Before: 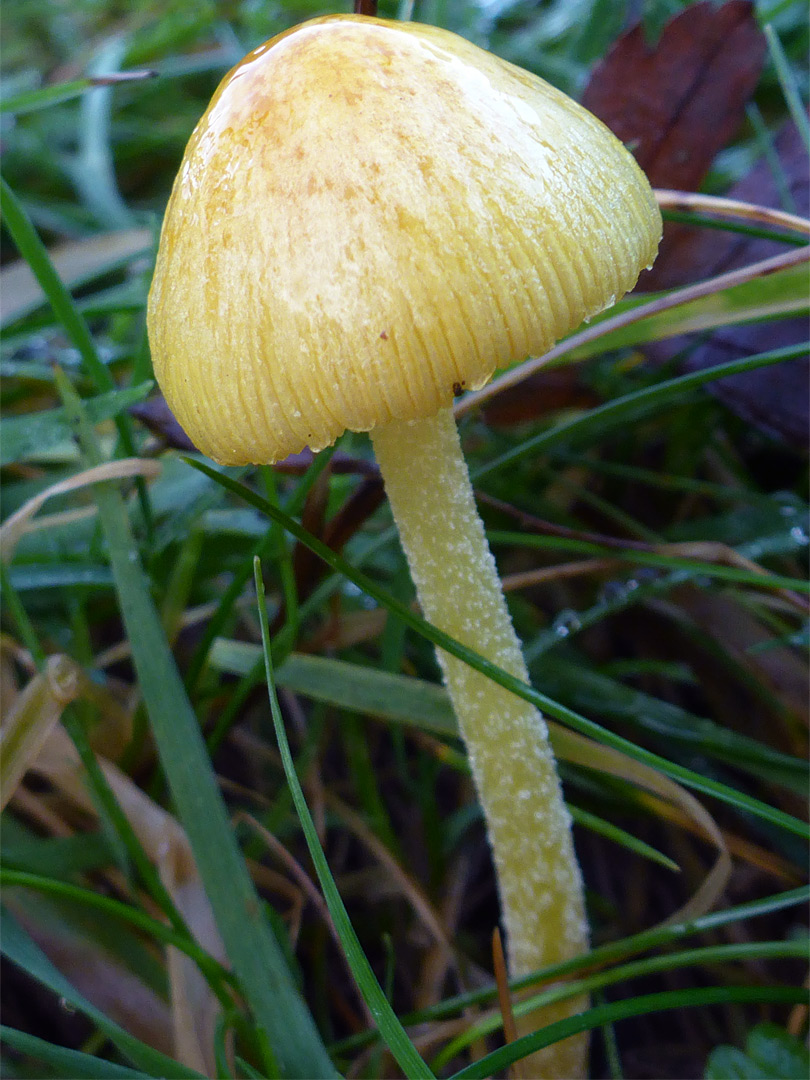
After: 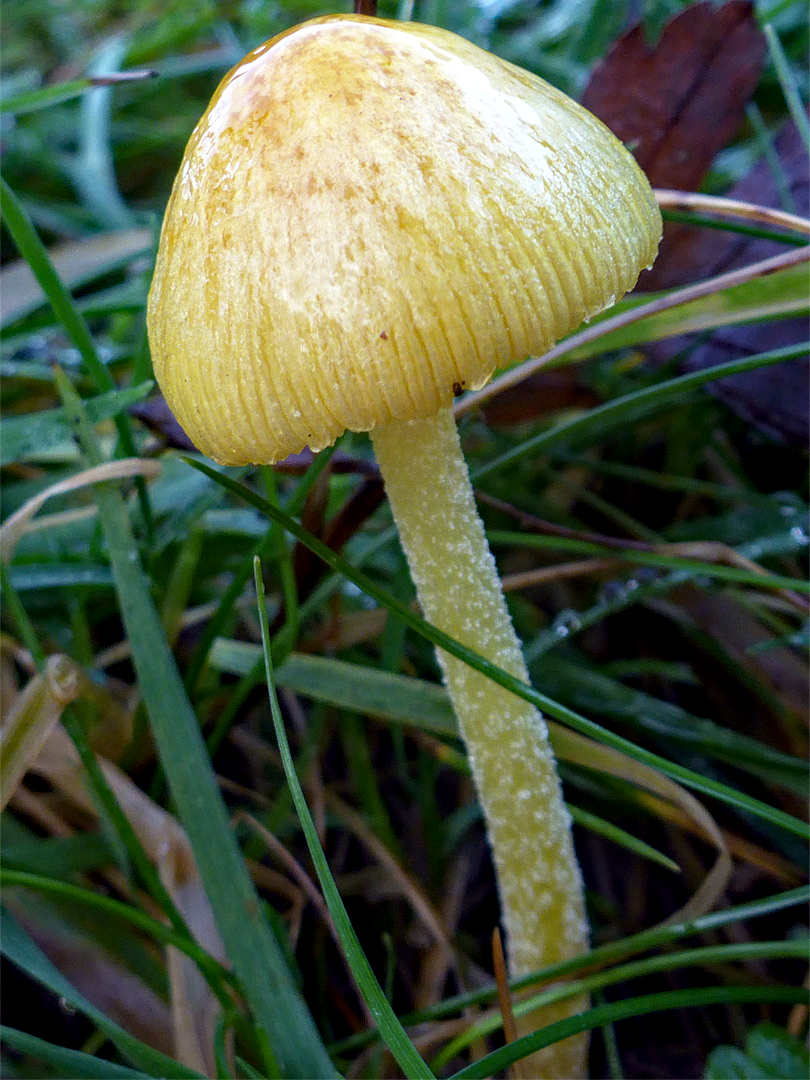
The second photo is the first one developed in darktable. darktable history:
local contrast: detail 130%
haze removal: compatibility mode true, adaptive false
